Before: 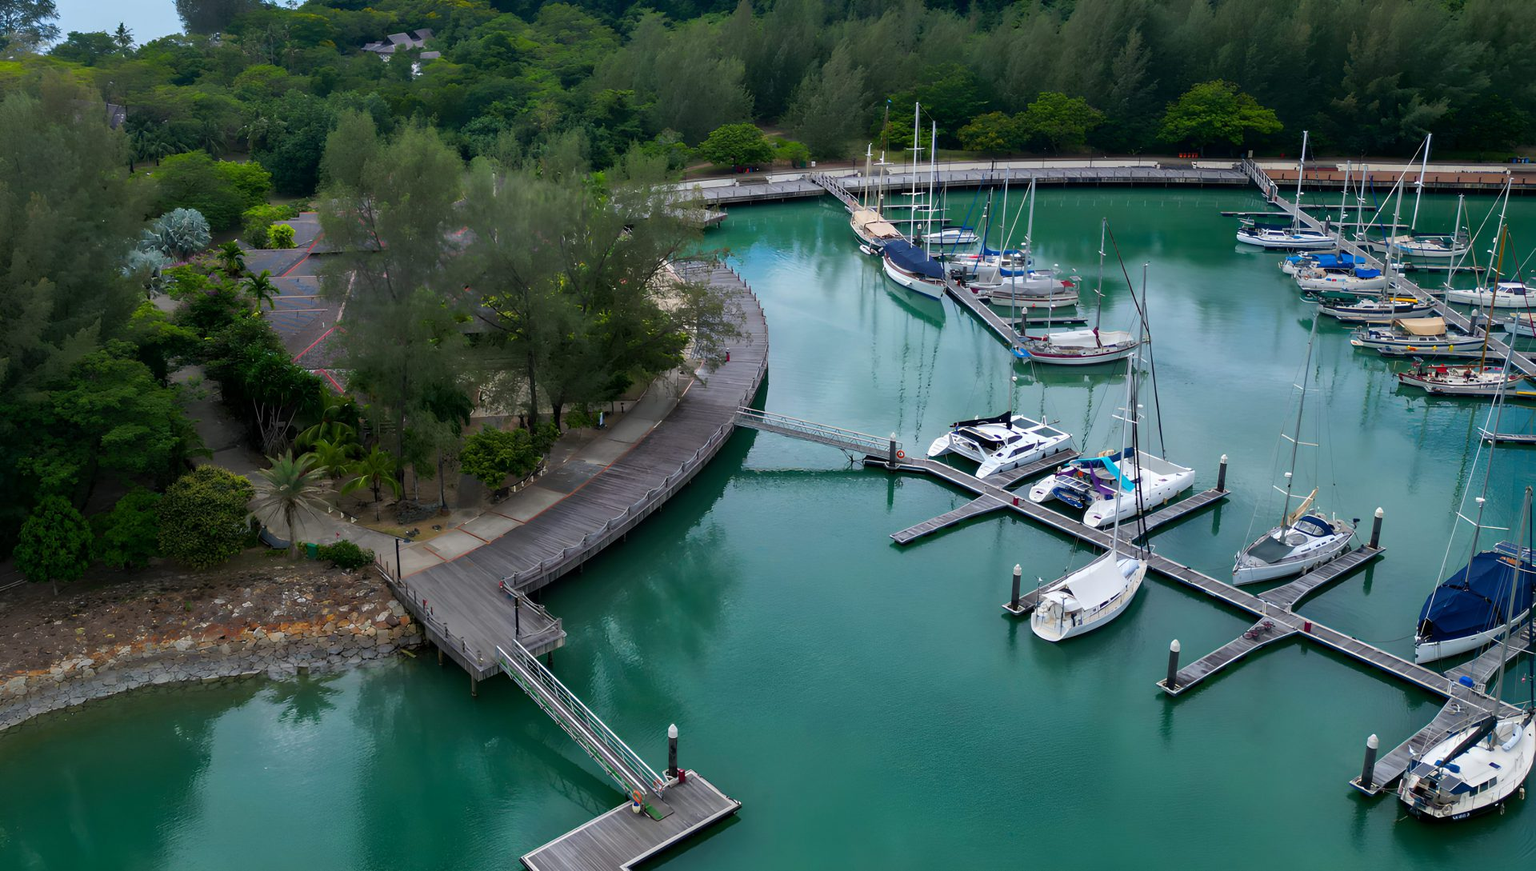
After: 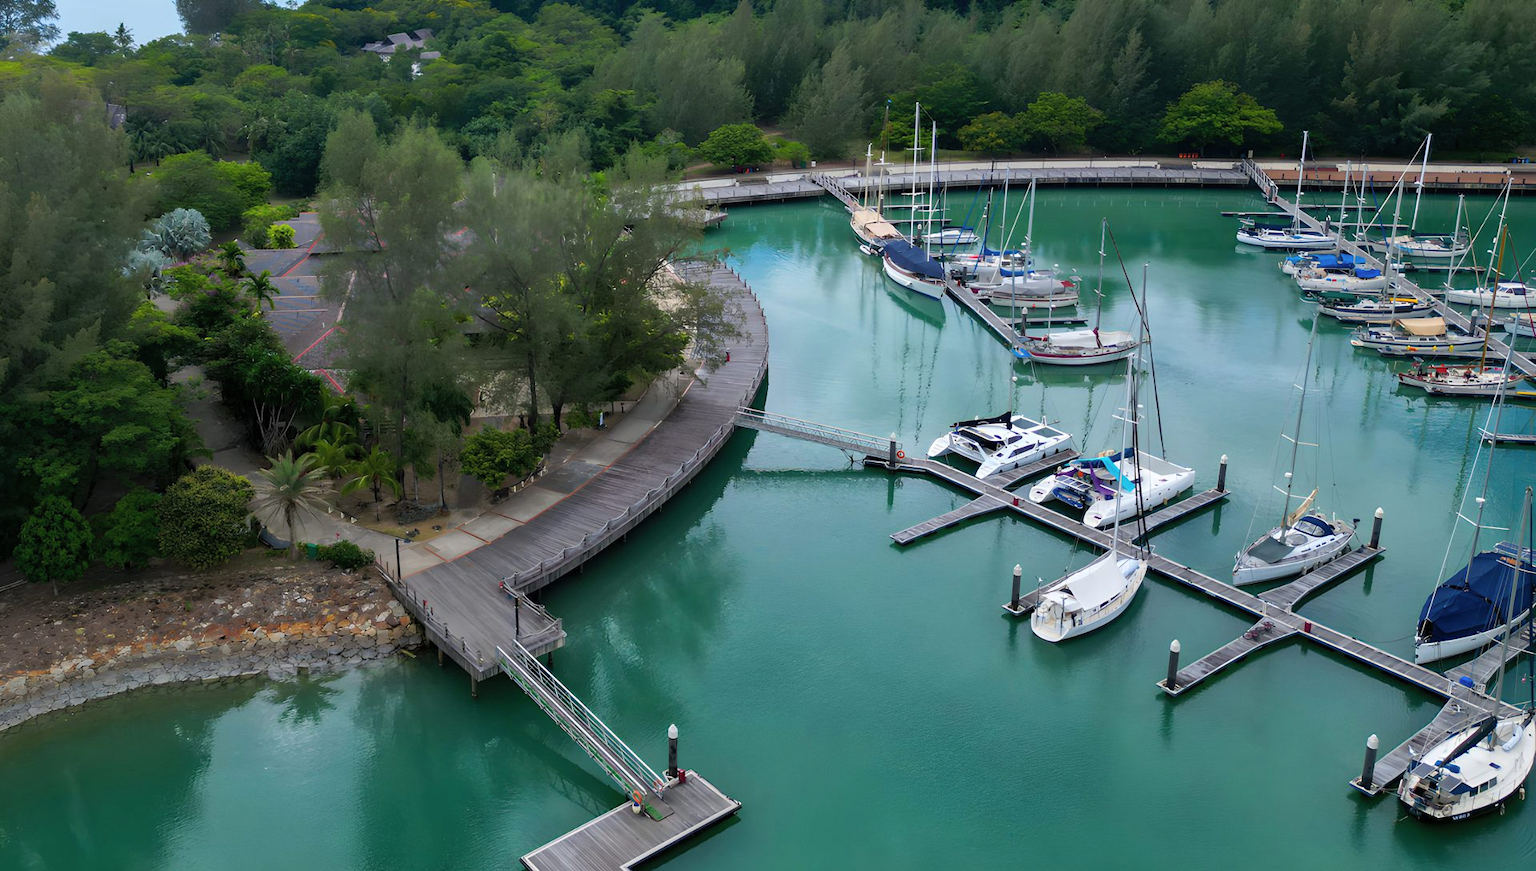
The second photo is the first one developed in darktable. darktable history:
contrast brightness saturation: contrast 0.053, brightness 0.069, saturation 0.009
